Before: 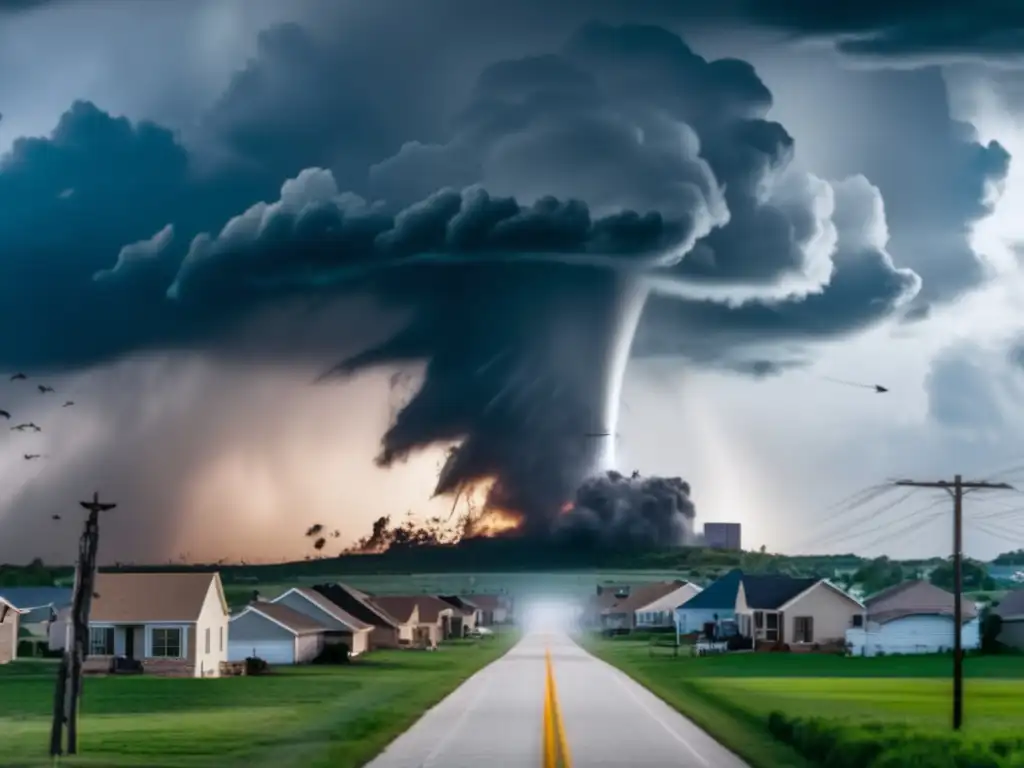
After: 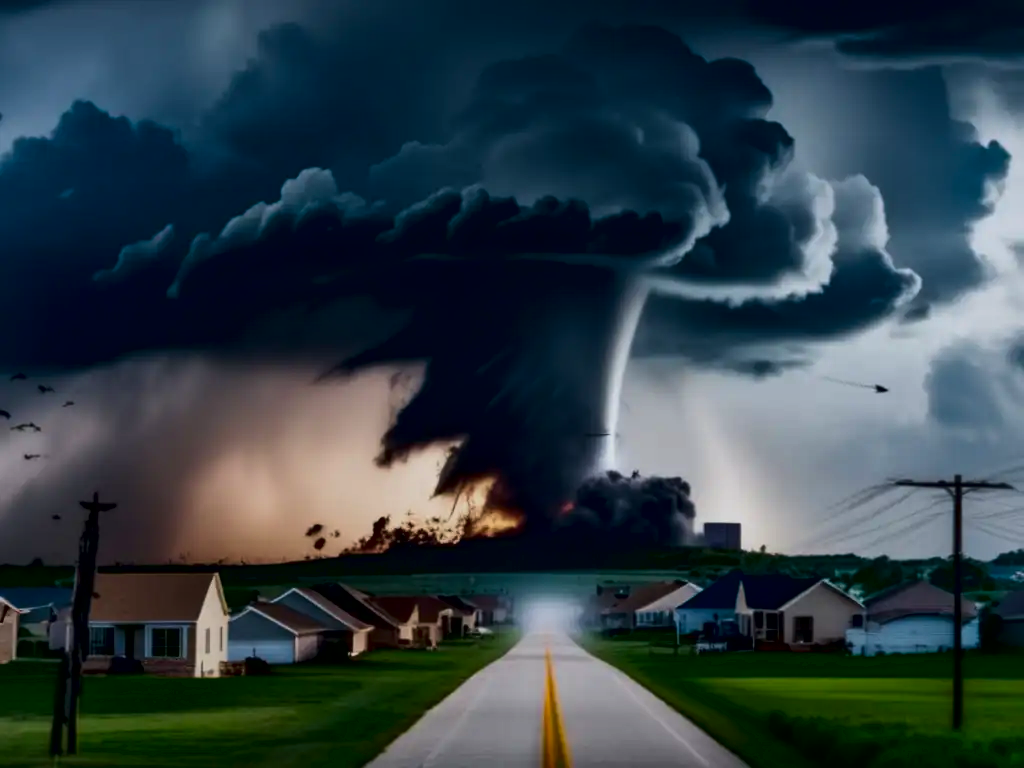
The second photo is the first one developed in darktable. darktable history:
contrast brightness saturation: contrast 0.101, brightness -0.272, saturation 0.141
exposure: exposure -0.447 EV, compensate highlight preservation false
velvia: on, module defaults
local contrast: mode bilateral grid, contrast 100, coarseness 99, detail 165%, midtone range 0.2
